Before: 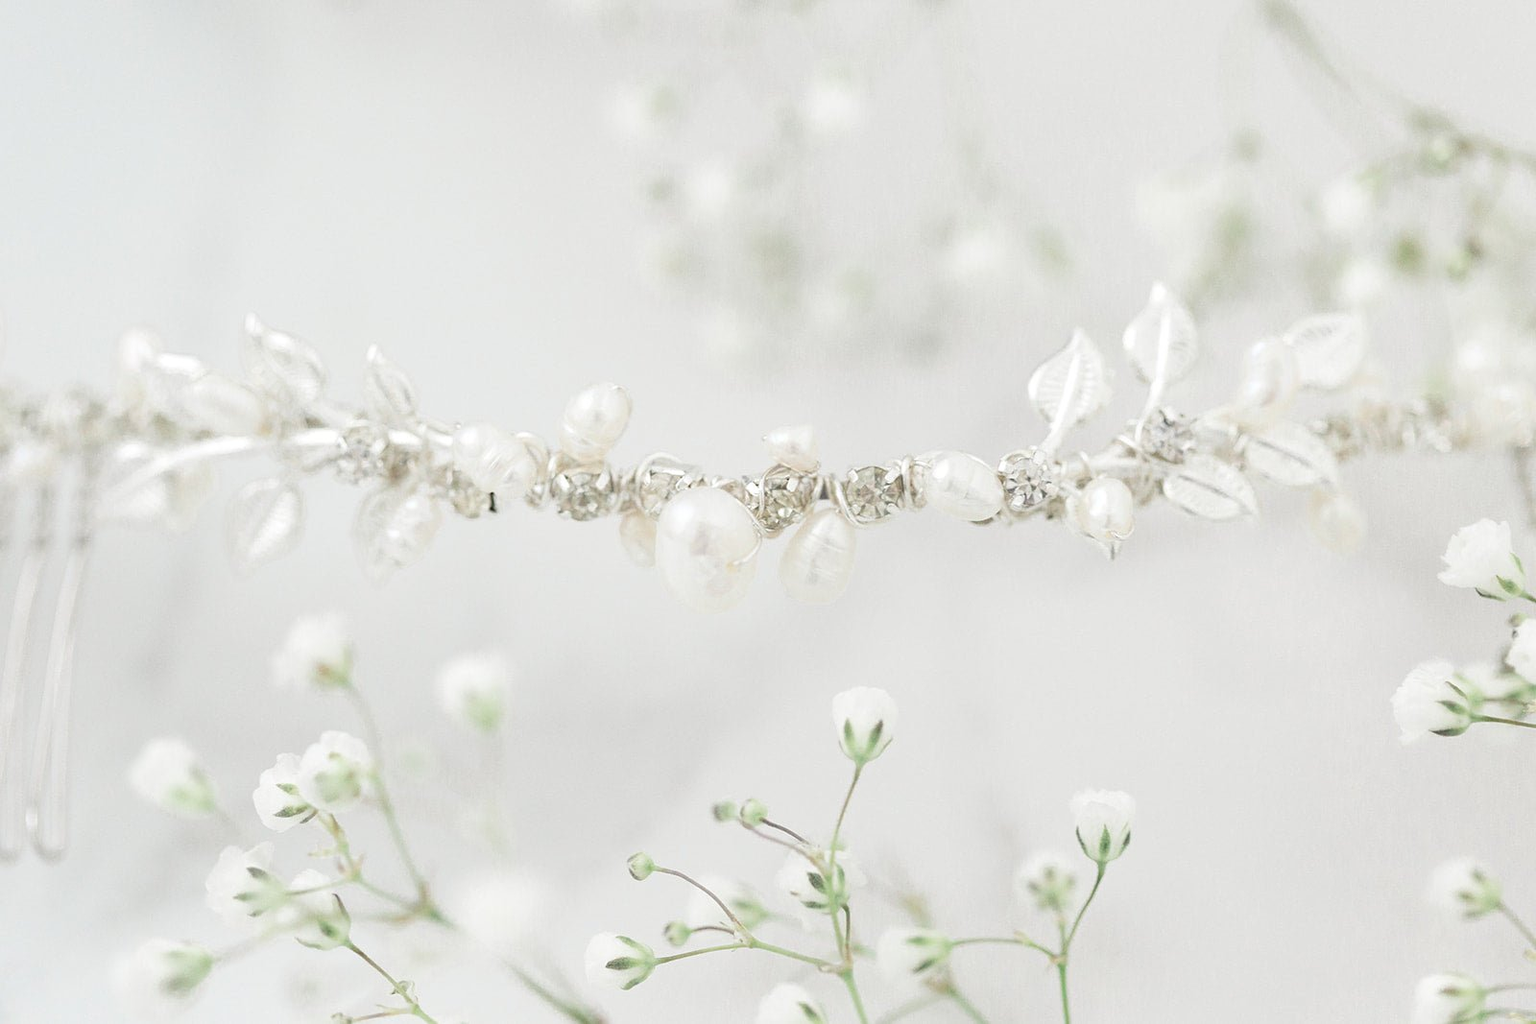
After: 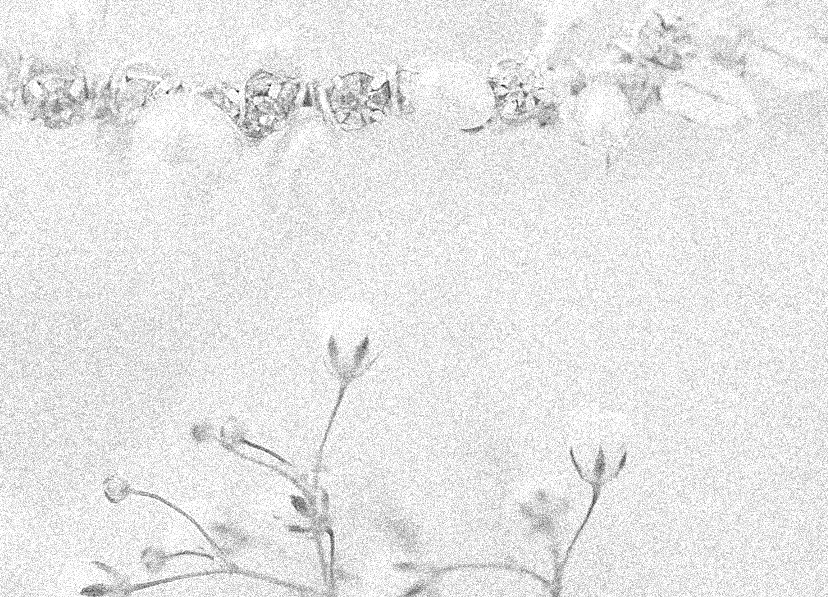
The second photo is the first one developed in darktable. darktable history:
grain: coarseness 3.75 ISO, strength 100%, mid-tones bias 0%
crop: left 34.479%, top 38.822%, right 13.718%, bottom 5.172%
color calibration: output gray [0.18, 0.41, 0.41, 0], gray › normalize channels true, illuminant same as pipeline (D50), adaptation XYZ, x 0.346, y 0.359, gamut compression 0
levels: levels [0, 0.435, 0.917]
exposure: exposure -0.064 EV, compensate highlight preservation false
sharpen: on, module defaults
